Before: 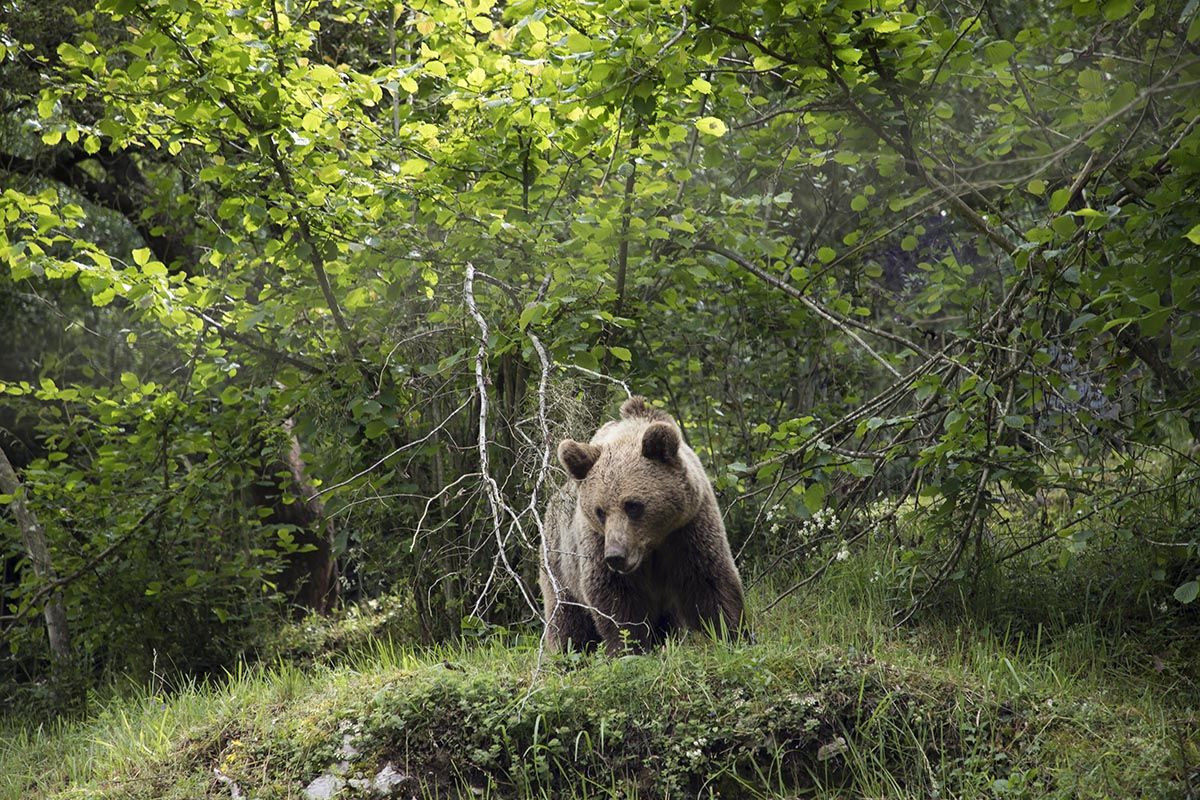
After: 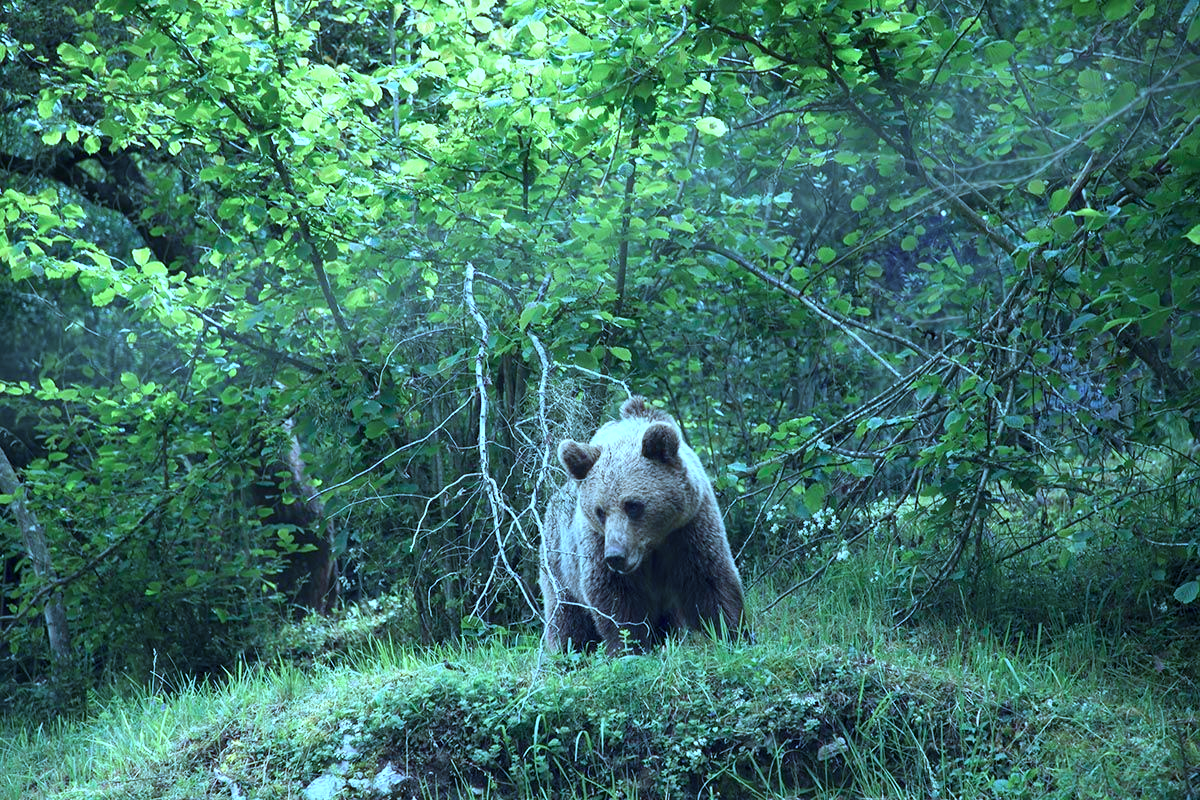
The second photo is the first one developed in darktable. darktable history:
exposure: black level correction 0, exposure 0.5 EV, compensate exposure bias true, compensate highlight preservation false
color calibration: illuminant custom, x 0.432, y 0.395, temperature 3098 K
